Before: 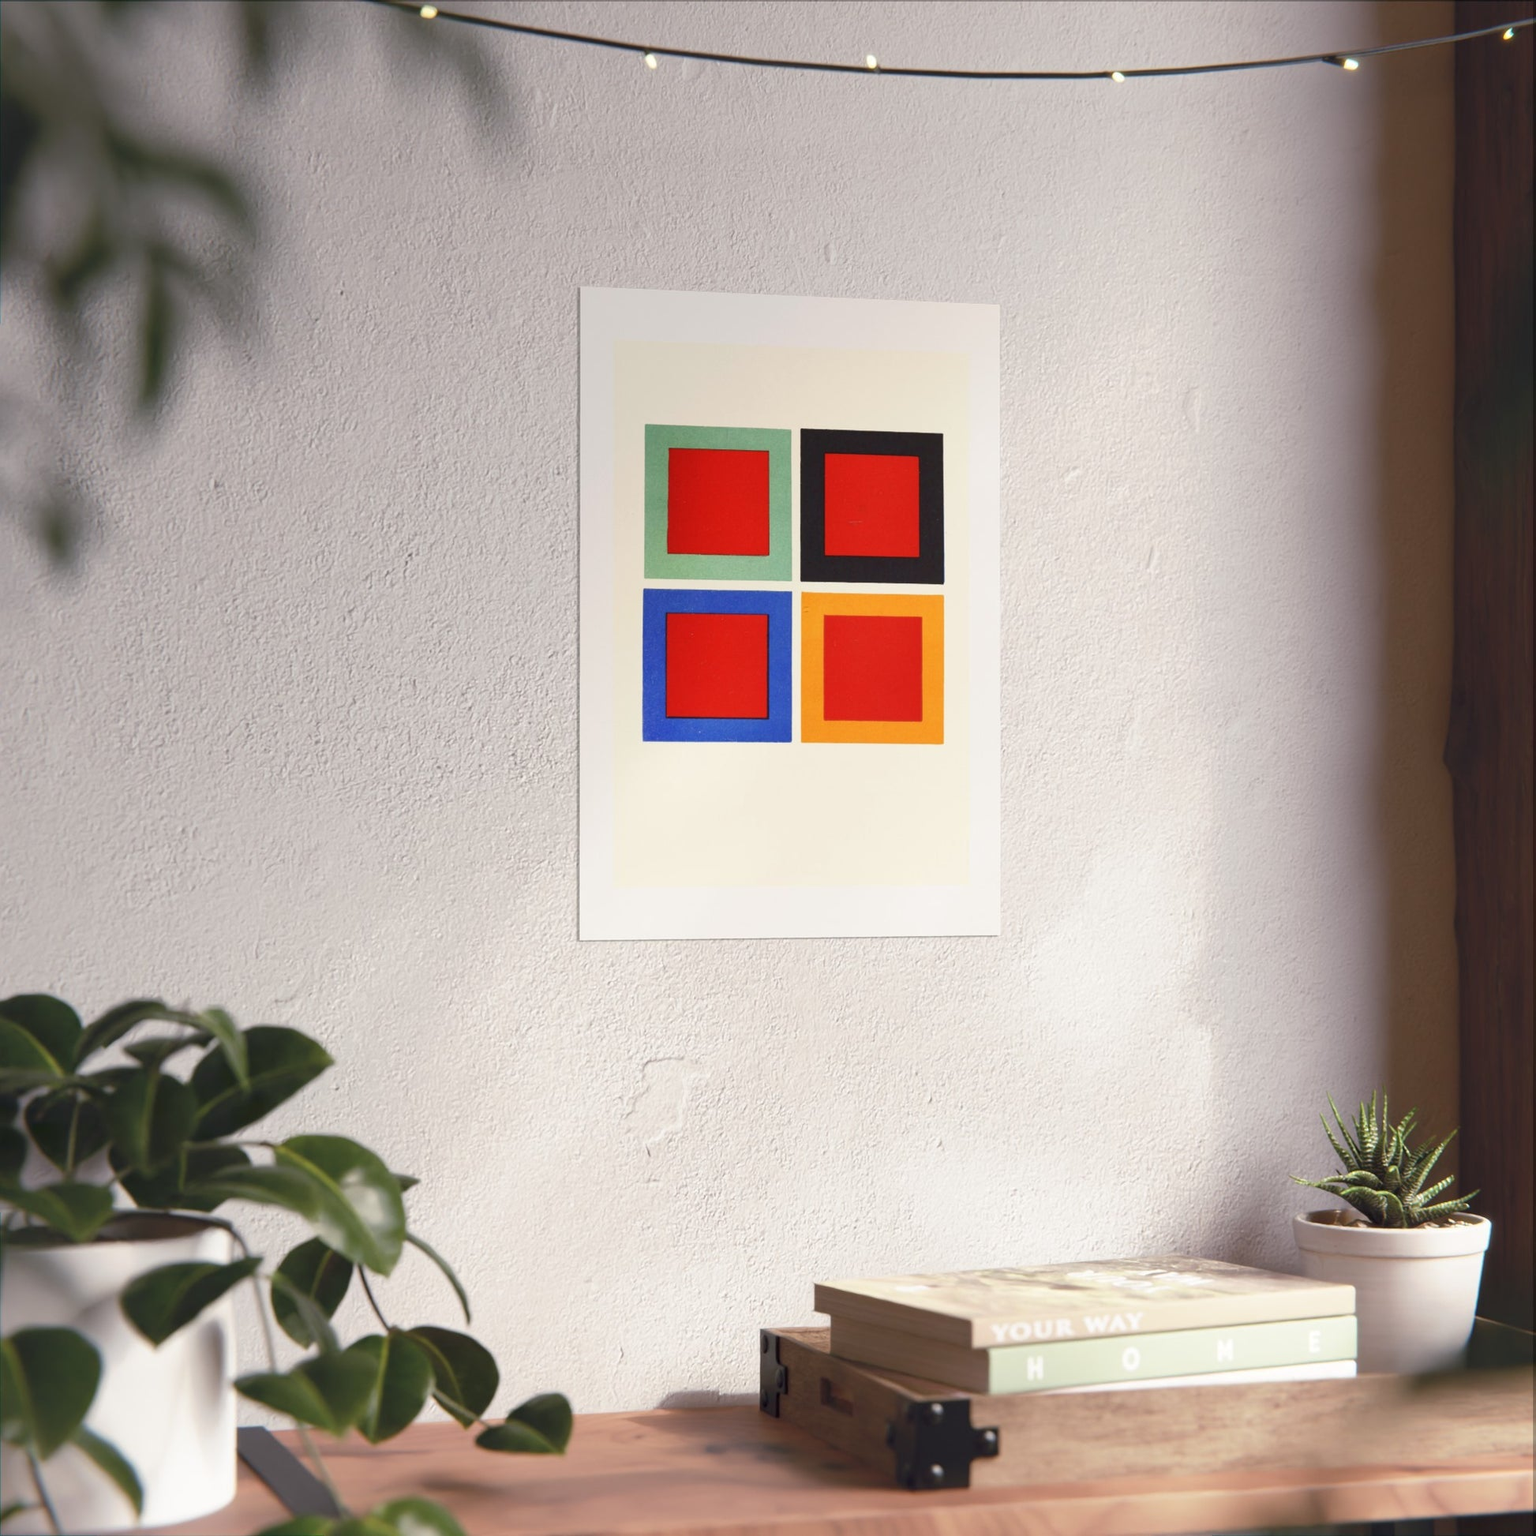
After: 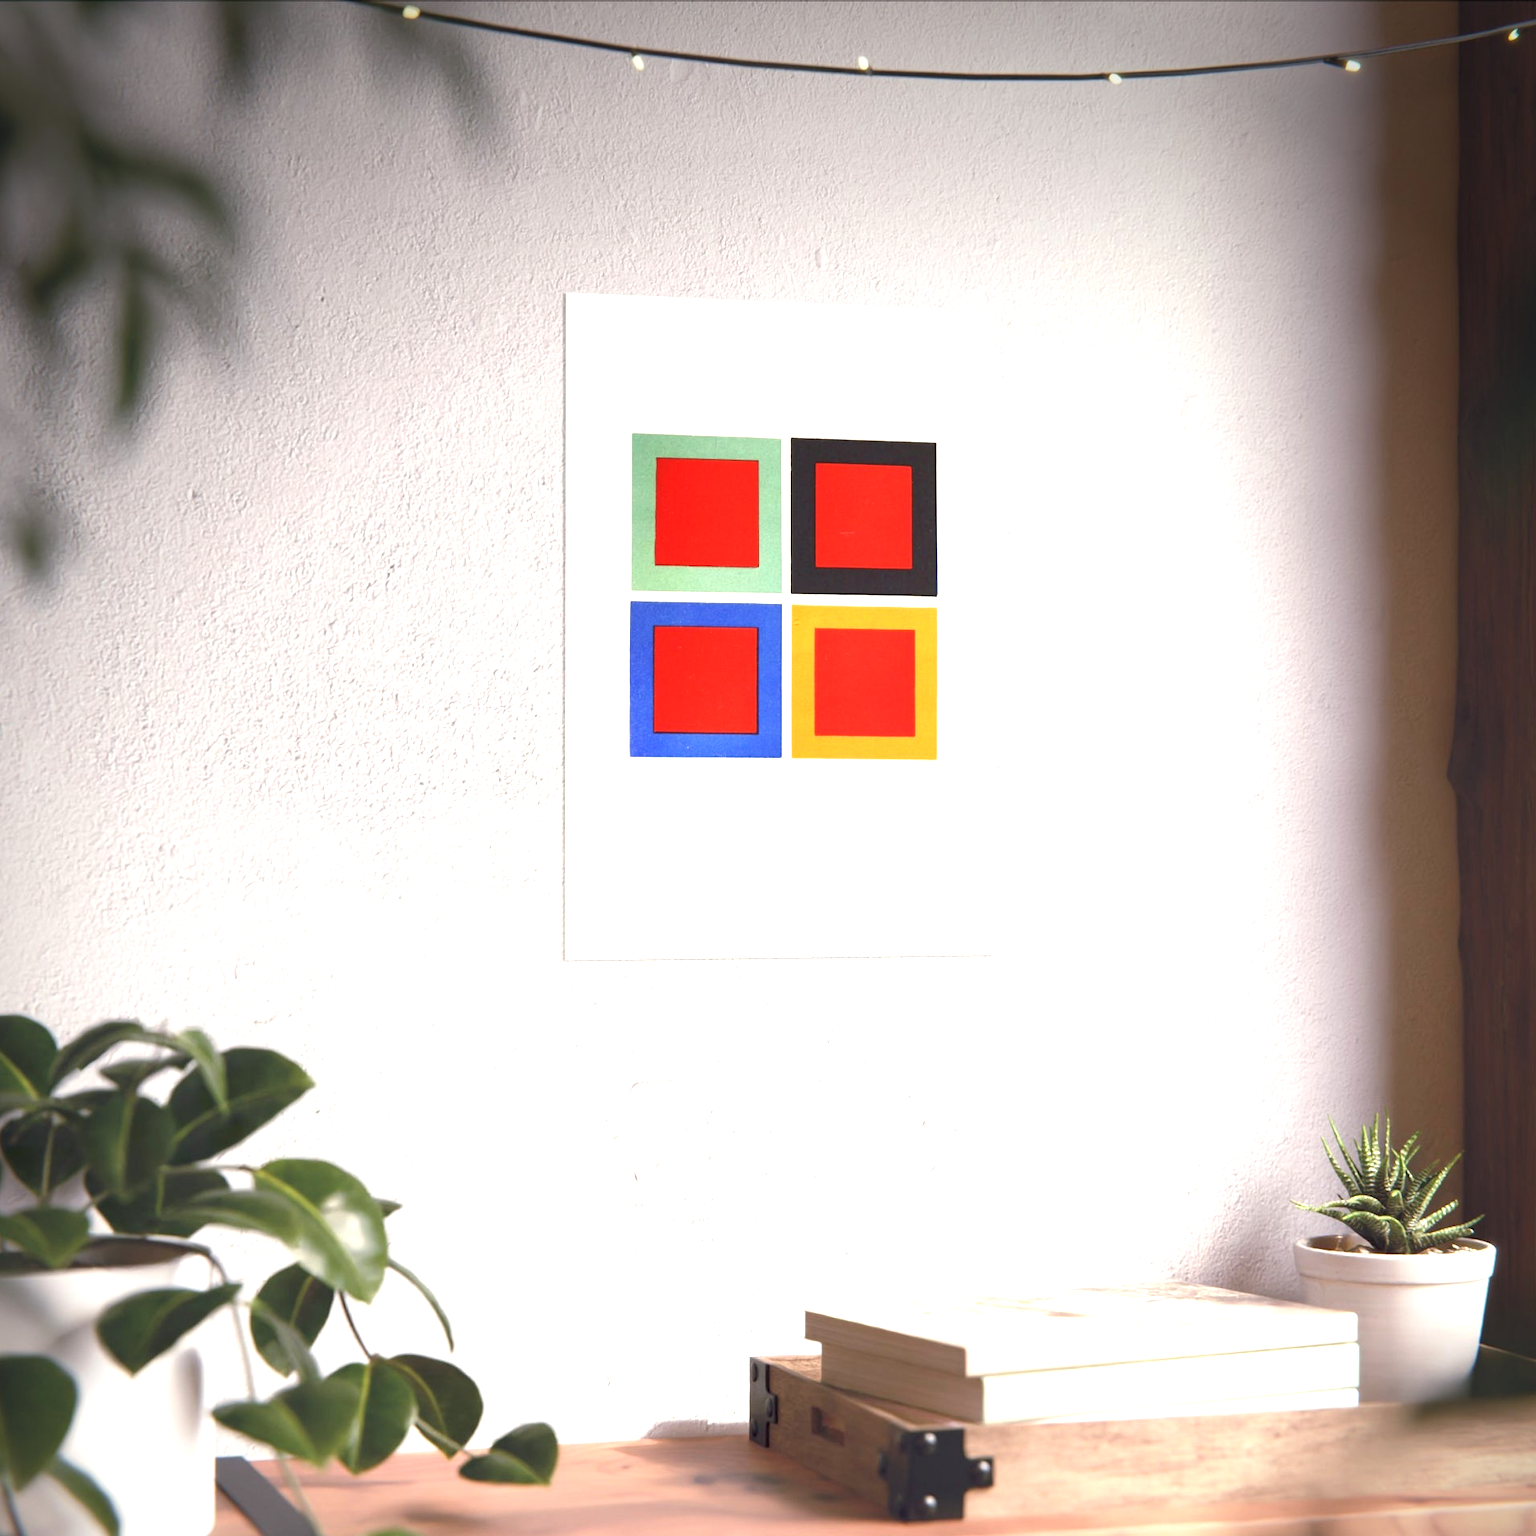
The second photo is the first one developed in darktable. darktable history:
exposure: exposure 1 EV, compensate highlight preservation false
vignetting: brightness -0.629, saturation -0.007, center (-0.028, 0.239)
crop: left 1.743%, right 0.268%, bottom 2.011%
